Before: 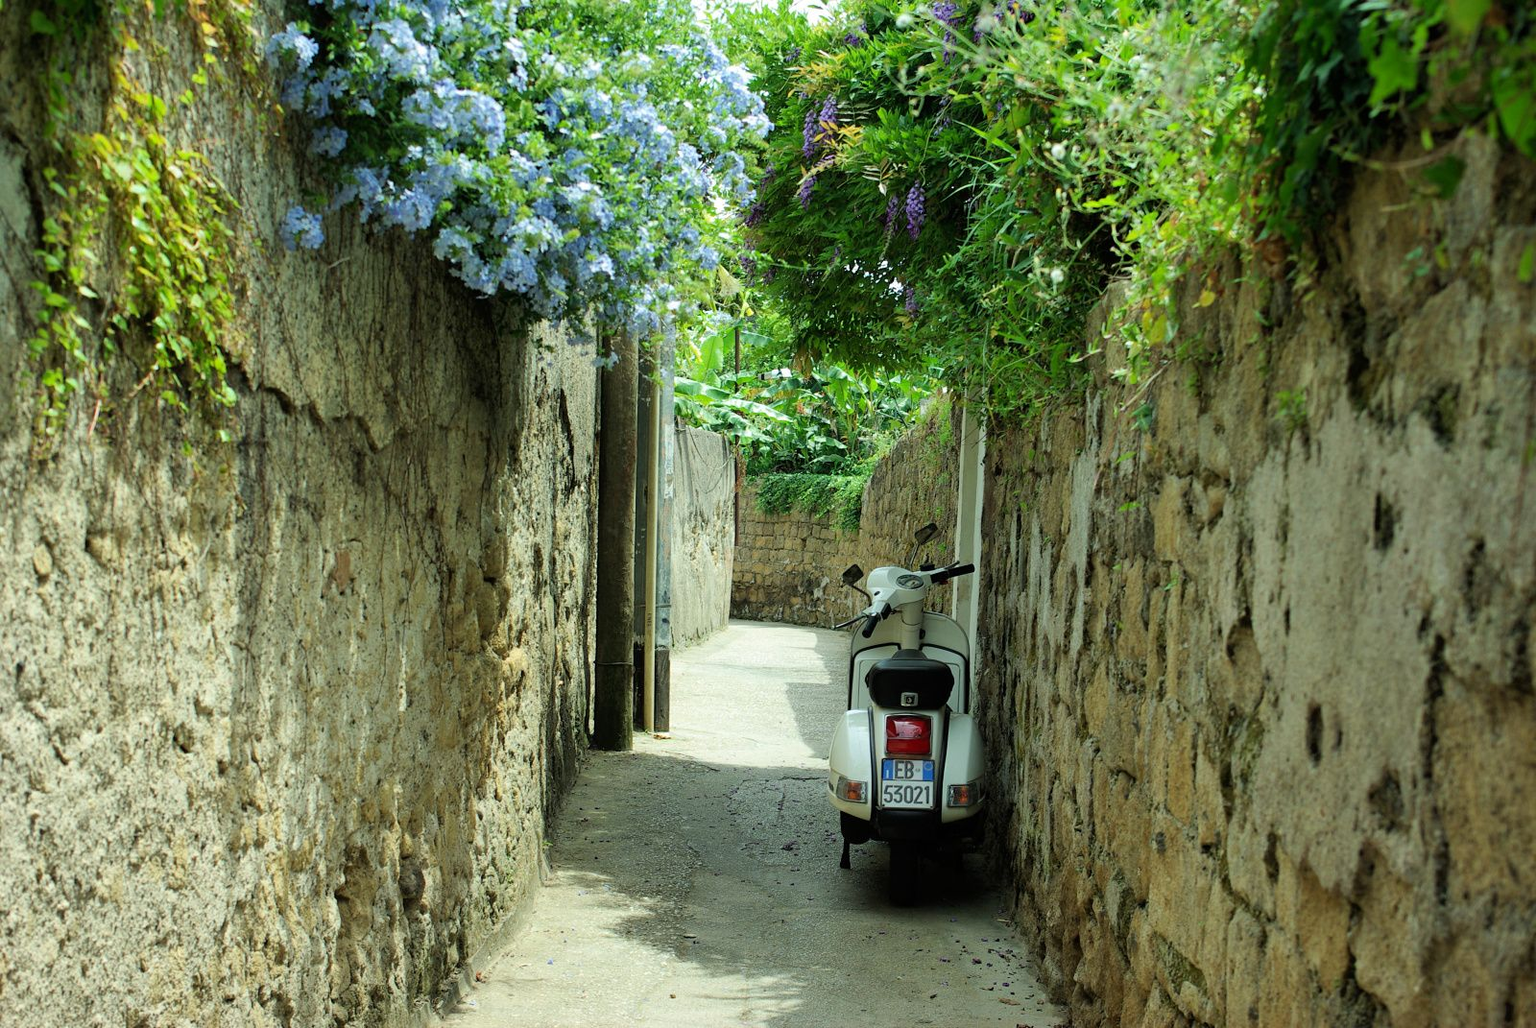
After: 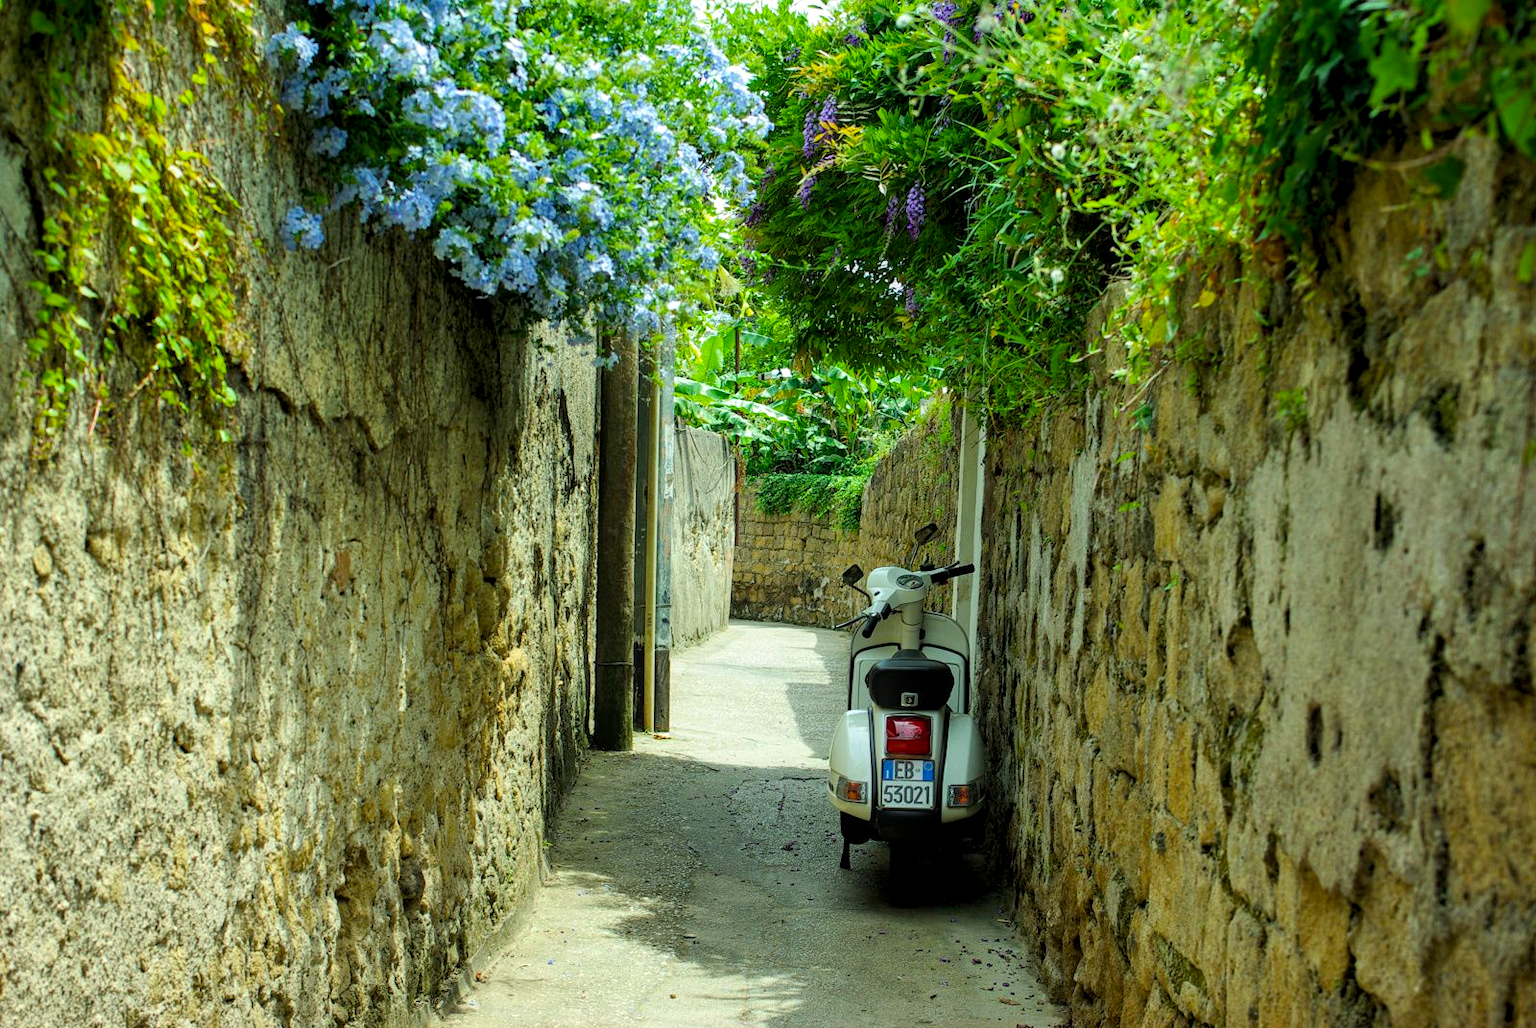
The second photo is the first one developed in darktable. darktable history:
color balance rgb: perceptual saturation grading › global saturation 34.05%, global vibrance 5.56%
local contrast: on, module defaults
